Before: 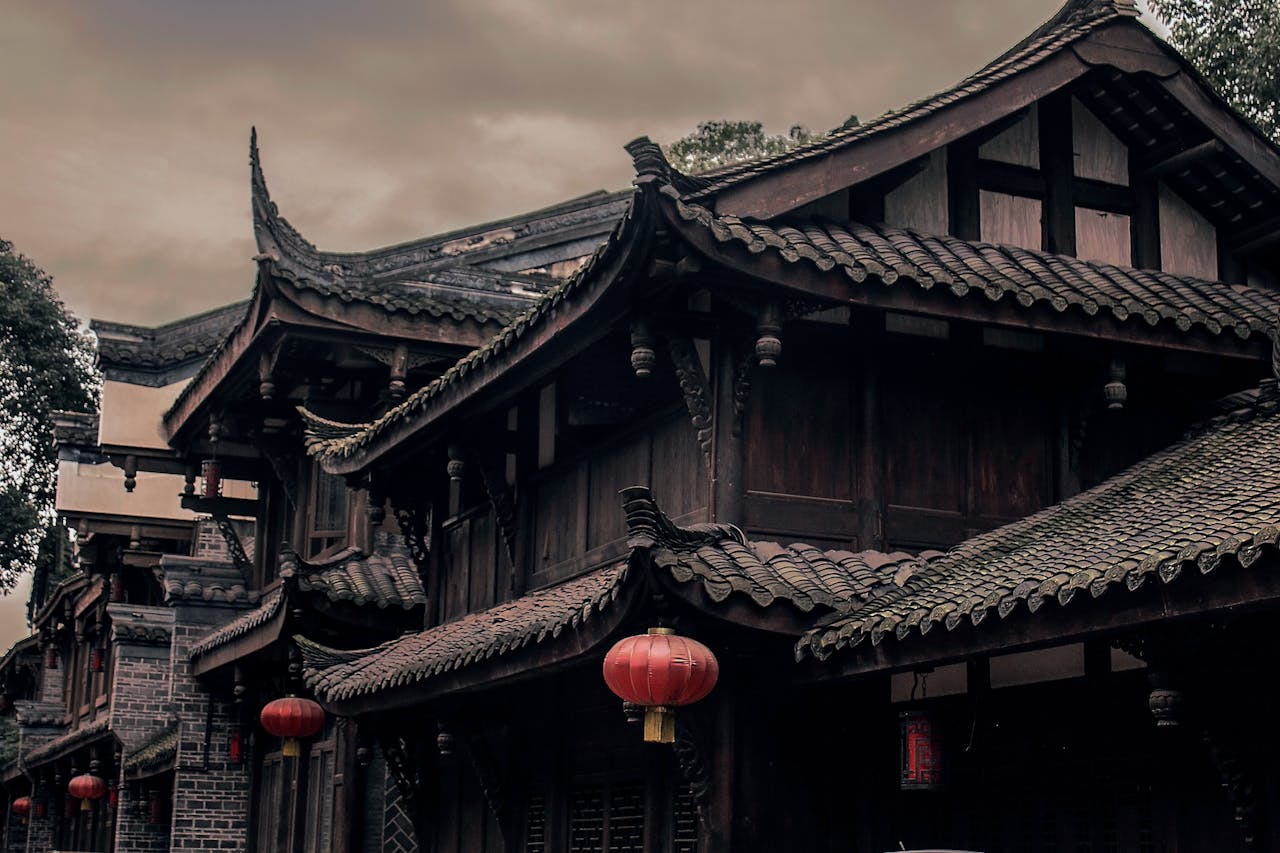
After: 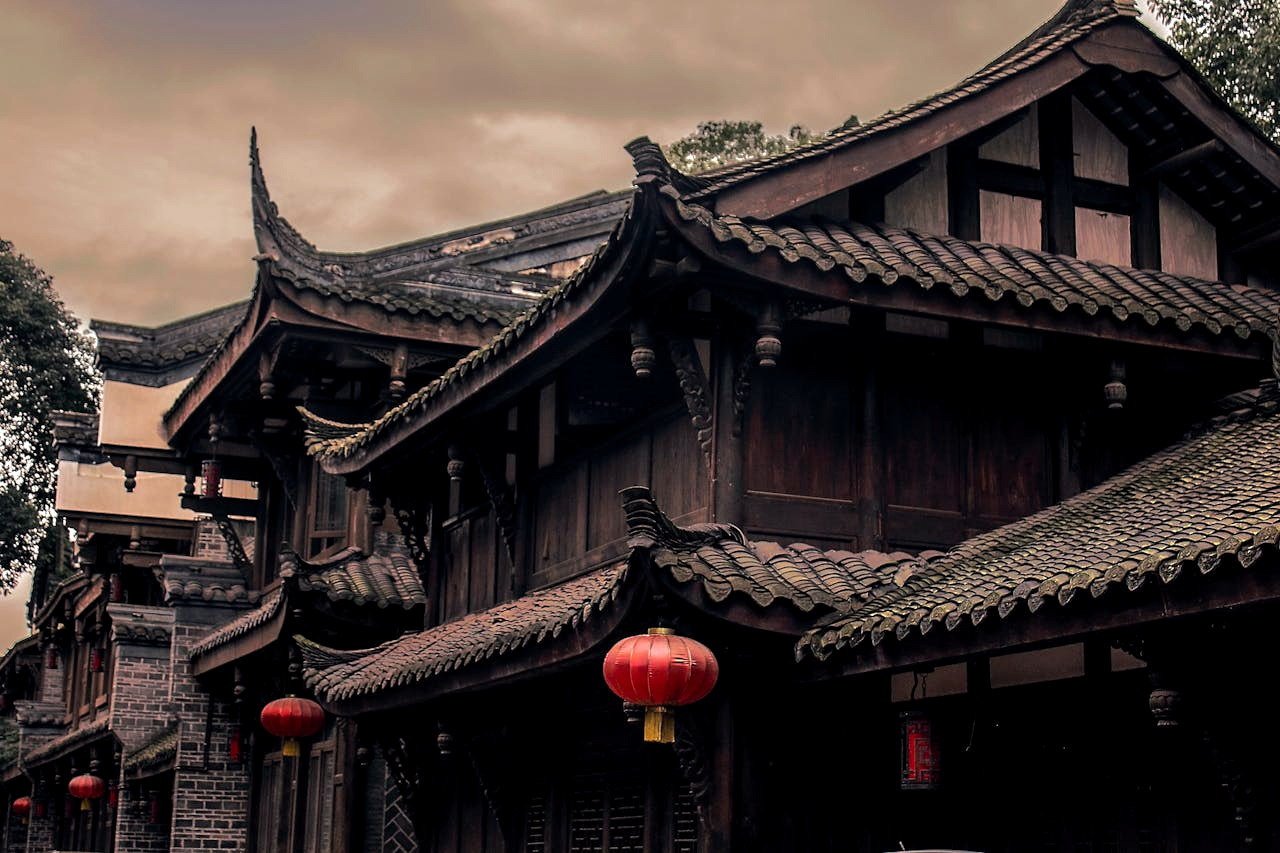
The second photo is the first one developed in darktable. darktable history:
exposure: black level correction 0.001, exposure 0.017 EV, compensate exposure bias true, compensate highlight preservation false
color balance rgb: power › luminance -3.863%, power › chroma 0.574%, power › hue 41.78°, perceptual saturation grading › global saturation 25.084%, perceptual brilliance grading › global brilliance 11.804%
